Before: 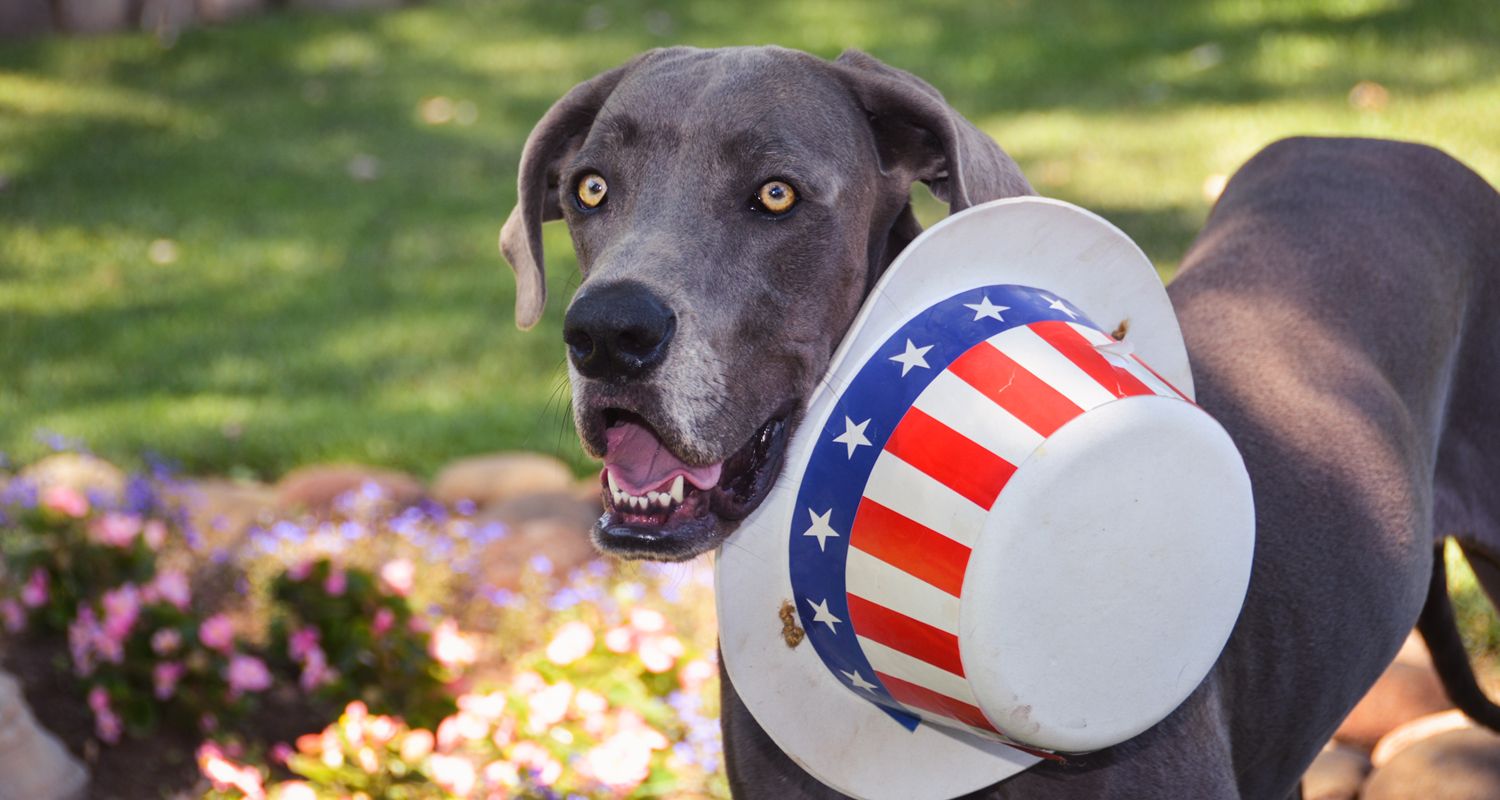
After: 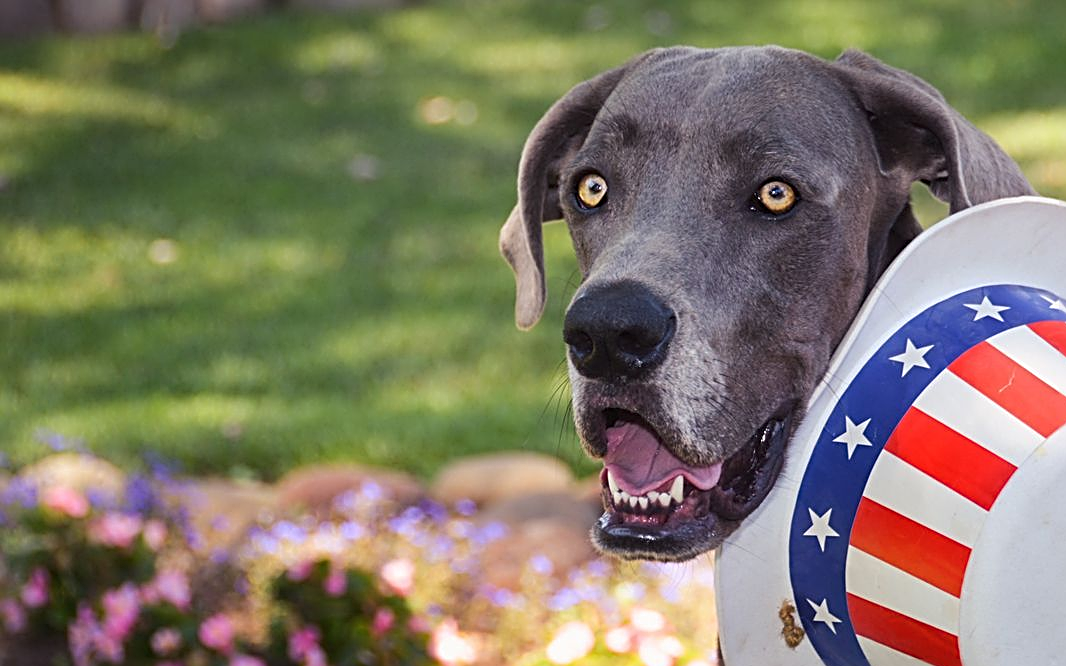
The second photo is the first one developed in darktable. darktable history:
crop: right 28.885%, bottom 16.626%
sharpen: radius 2.676, amount 0.669
